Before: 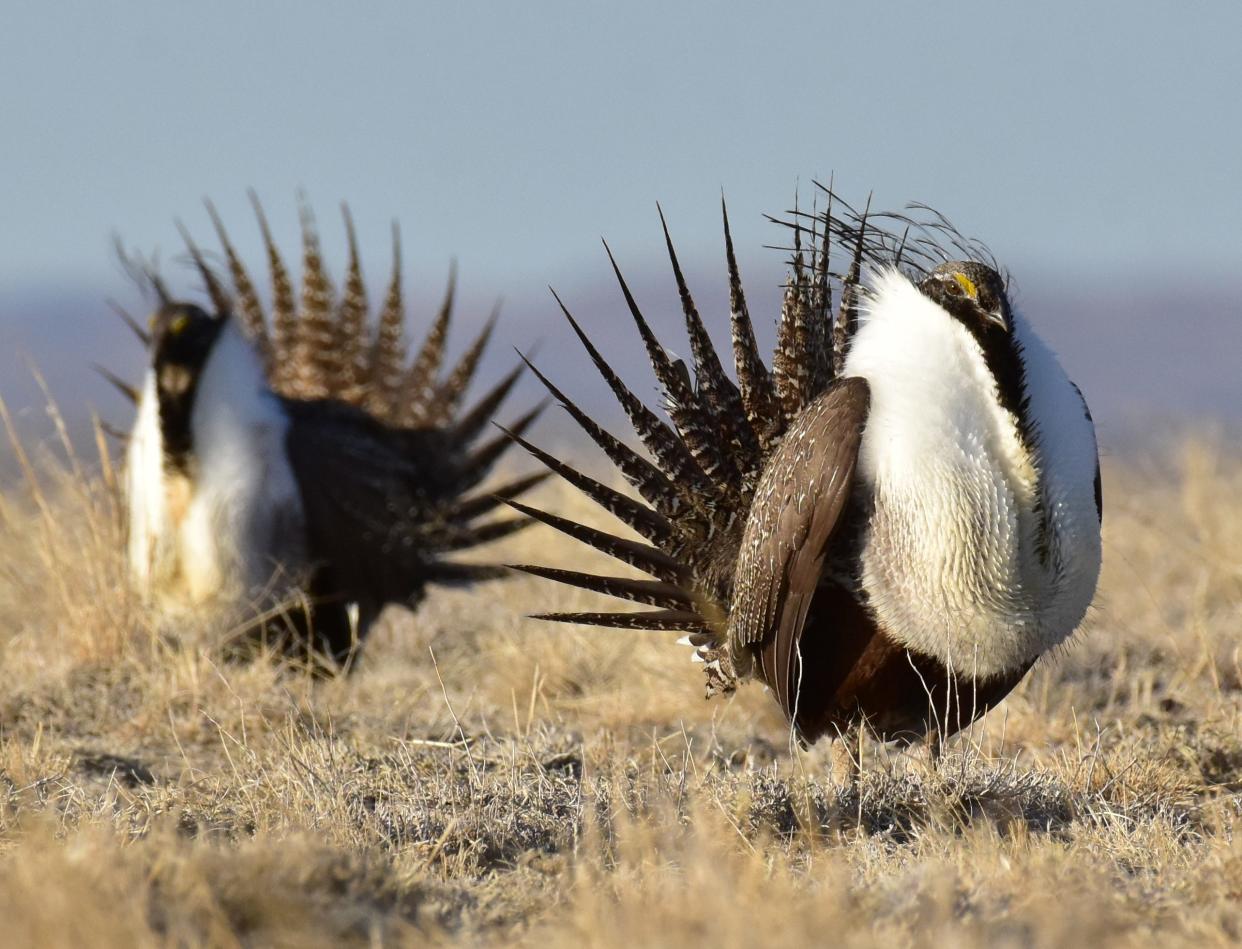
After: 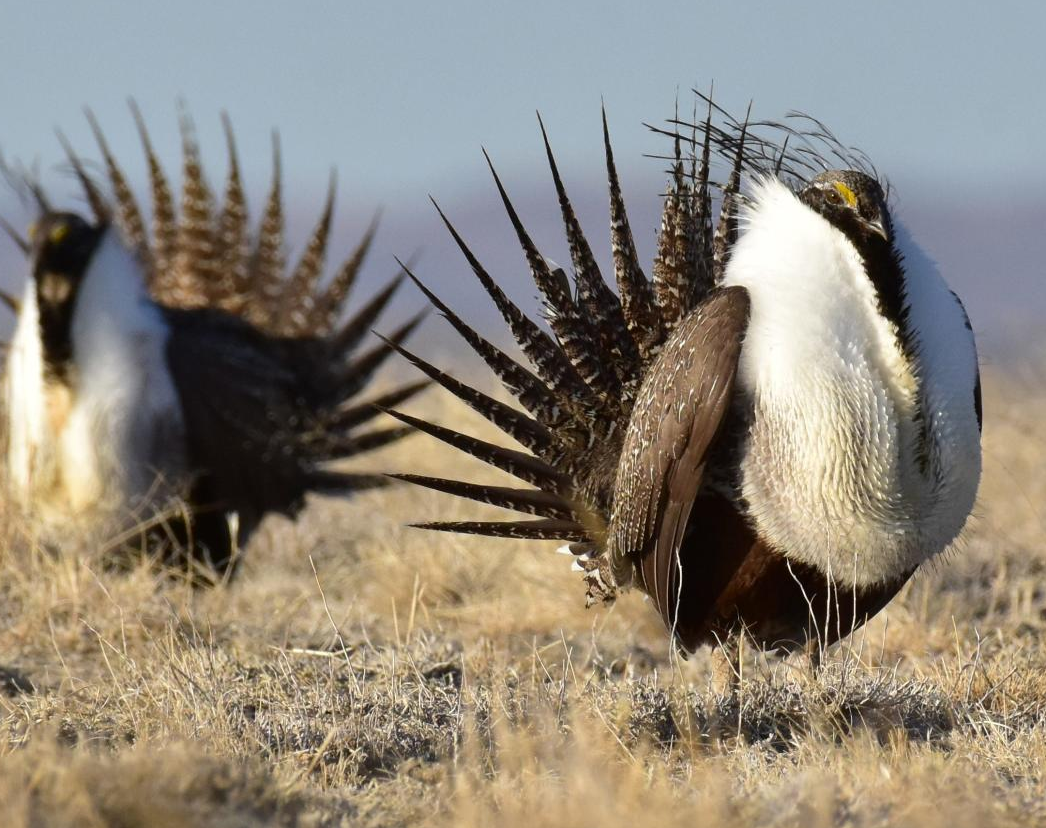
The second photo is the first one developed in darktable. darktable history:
crop and rotate: left 9.69%, top 9.679%, right 6.082%, bottom 3.006%
